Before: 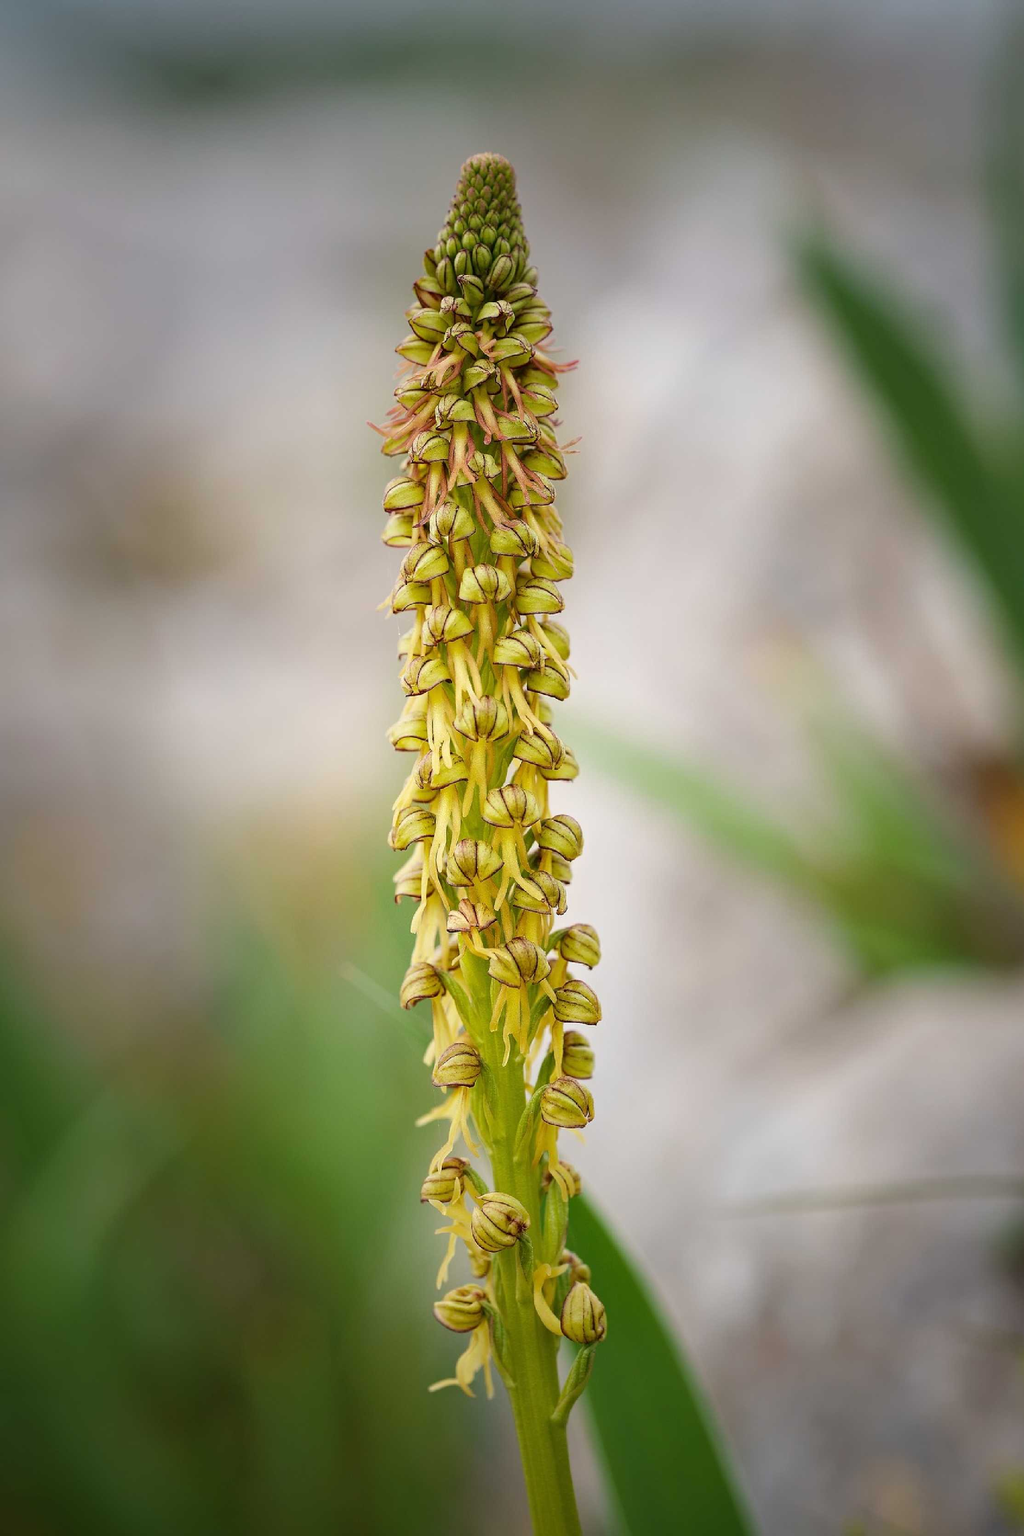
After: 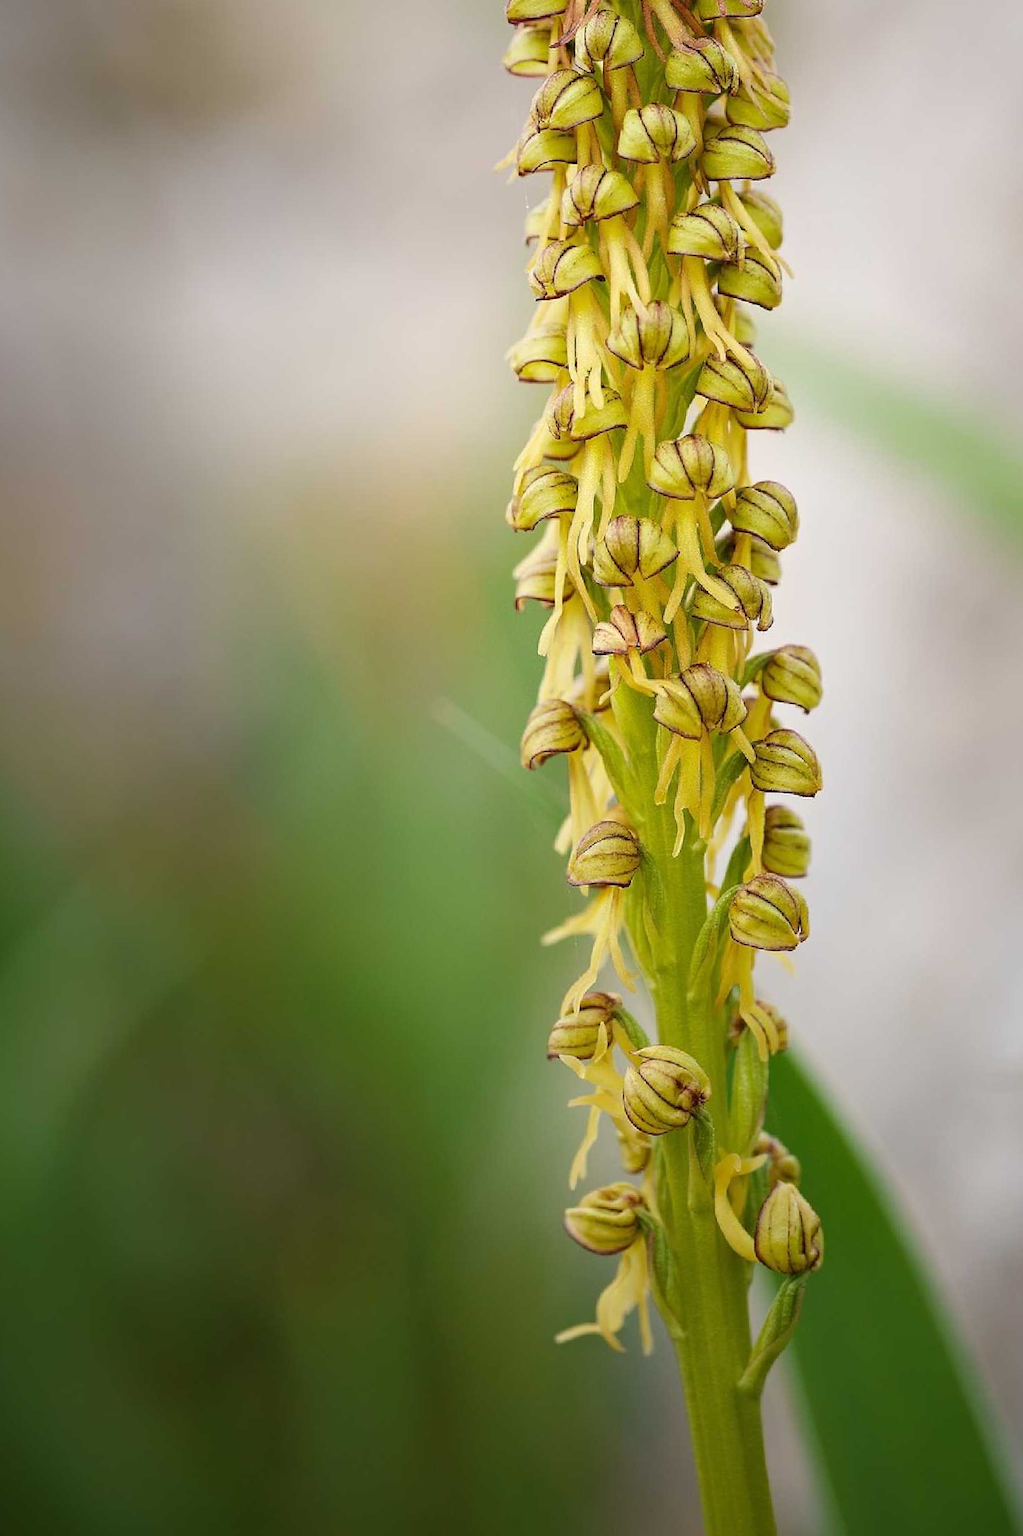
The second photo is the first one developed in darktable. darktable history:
white balance: emerald 1
crop and rotate: angle -0.82°, left 3.85%, top 31.828%, right 27.992%
